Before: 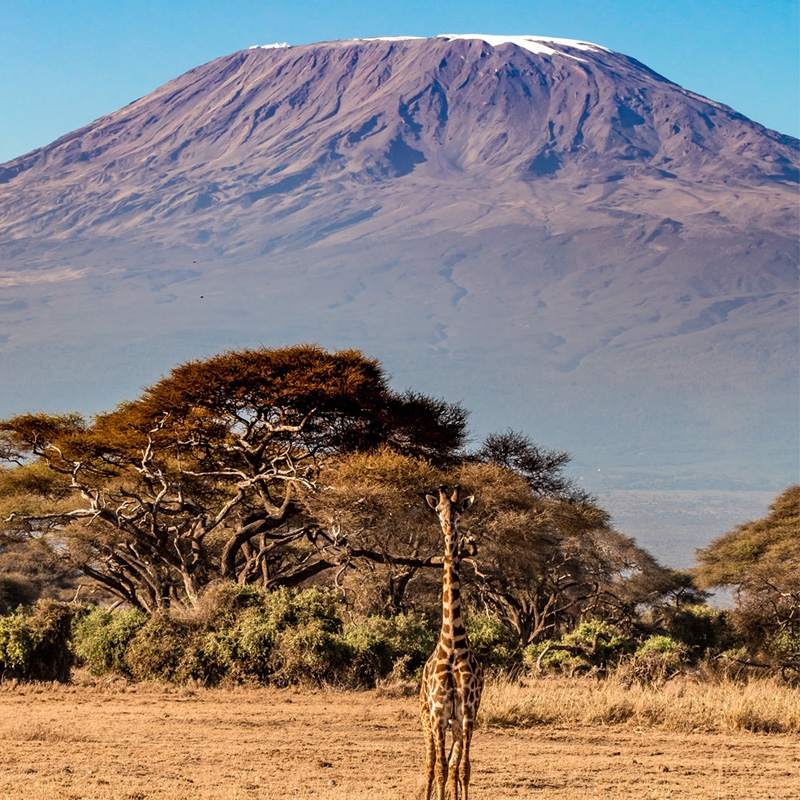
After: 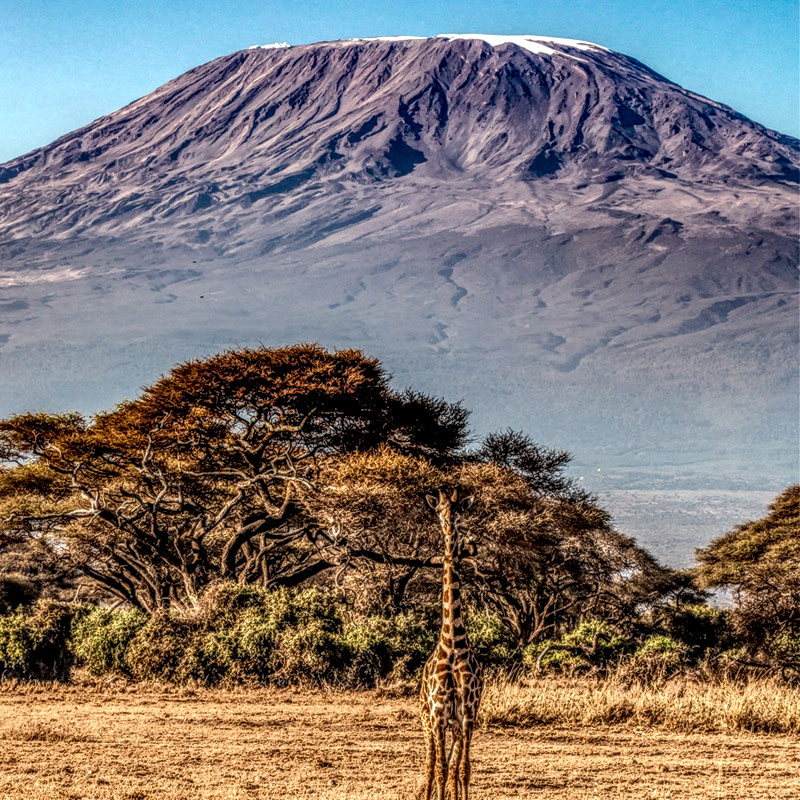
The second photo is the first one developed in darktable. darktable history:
color balance: mode lift, gamma, gain (sRGB)
local contrast: highlights 0%, shadows 0%, detail 300%, midtone range 0.3
